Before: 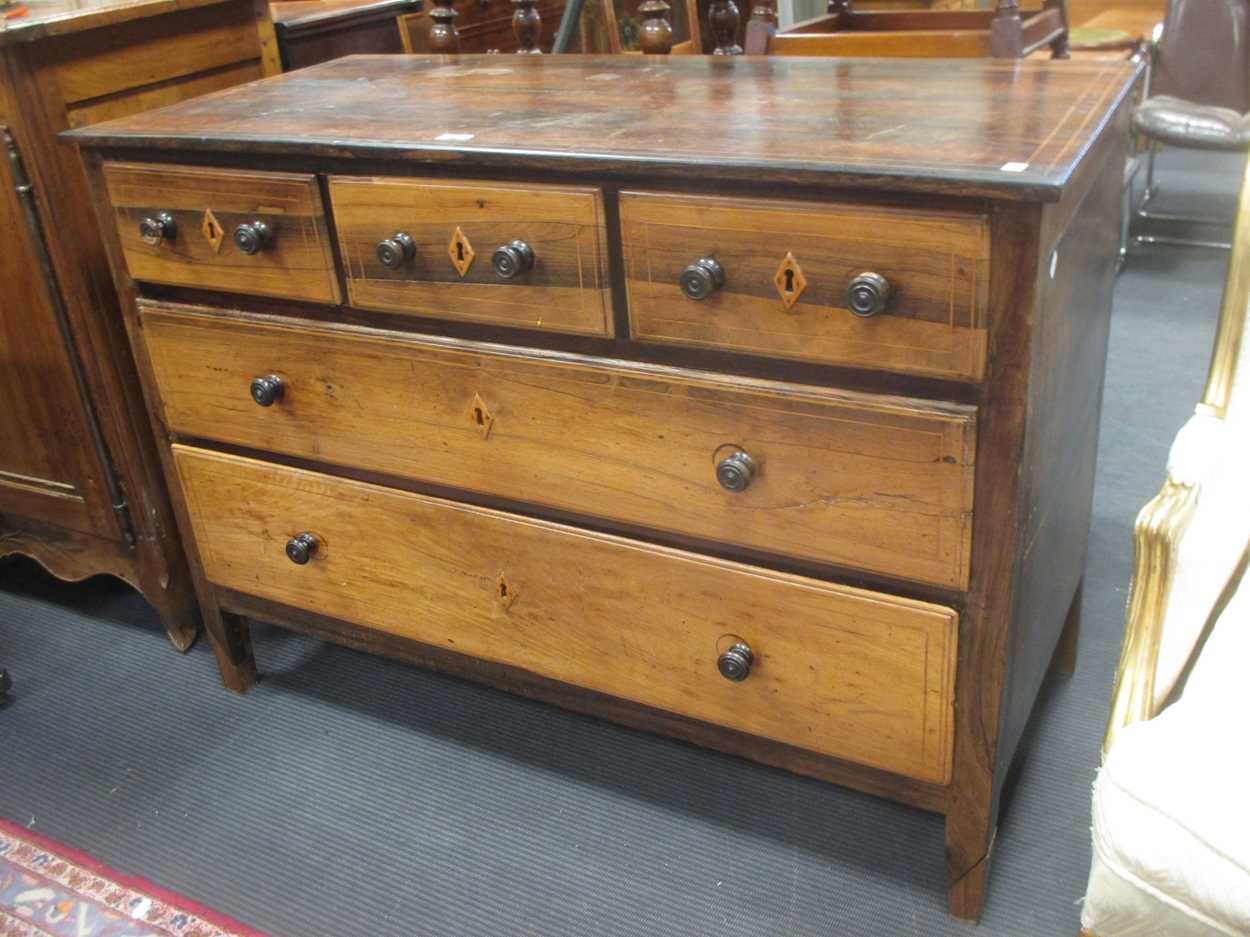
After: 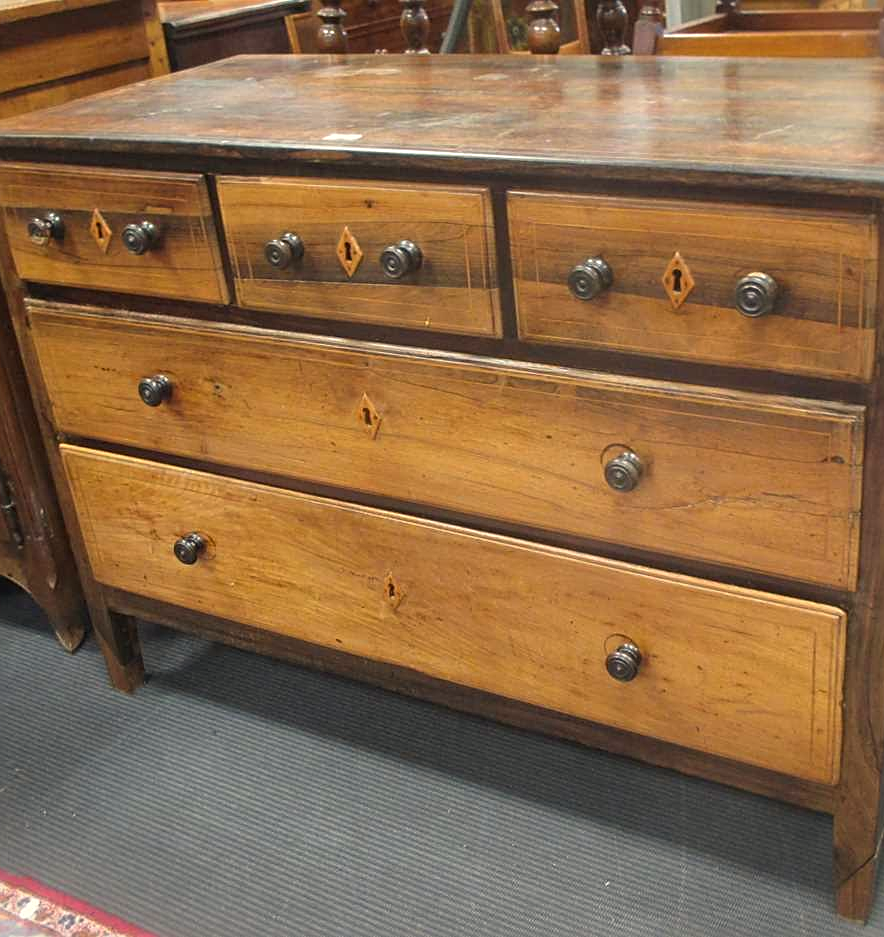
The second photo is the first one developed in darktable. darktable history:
crop and rotate: left 9.061%, right 20.142%
sharpen: on, module defaults
white balance: red 1.045, blue 0.932
